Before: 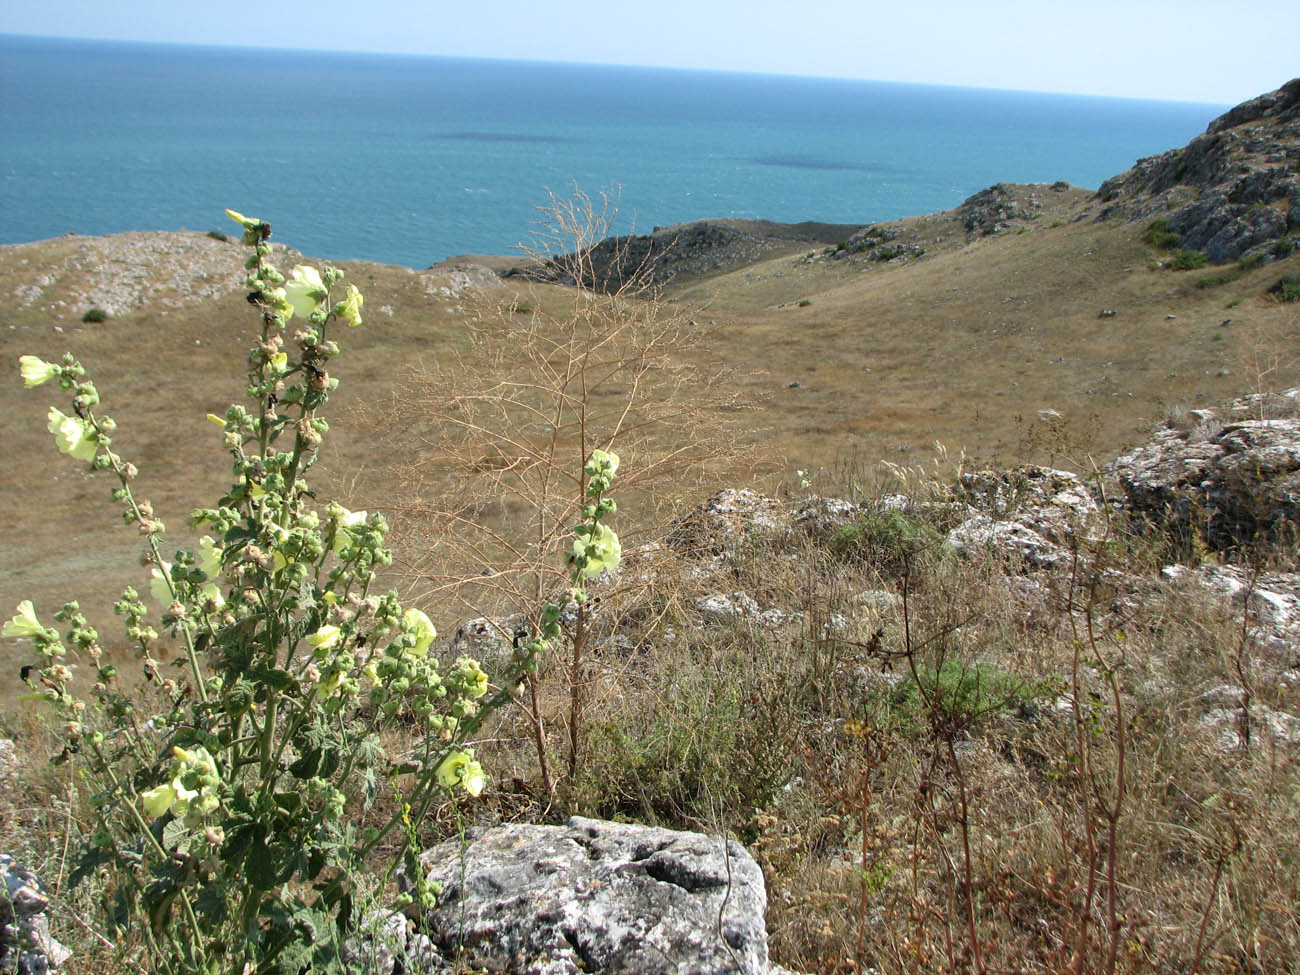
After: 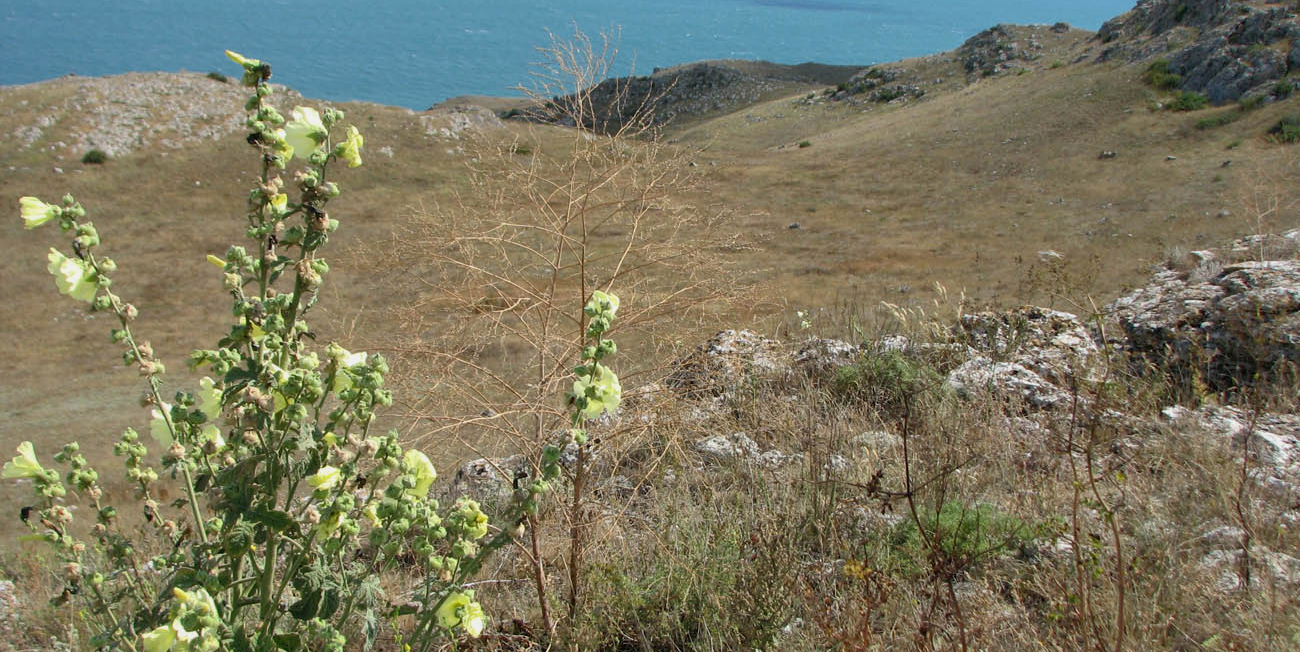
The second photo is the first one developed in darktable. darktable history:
shadows and highlights: on, module defaults
crop: top 16.352%, bottom 16.702%
exposure: black level correction 0.001, exposure -0.122 EV, compensate exposure bias true, compensate highlight preservation false
